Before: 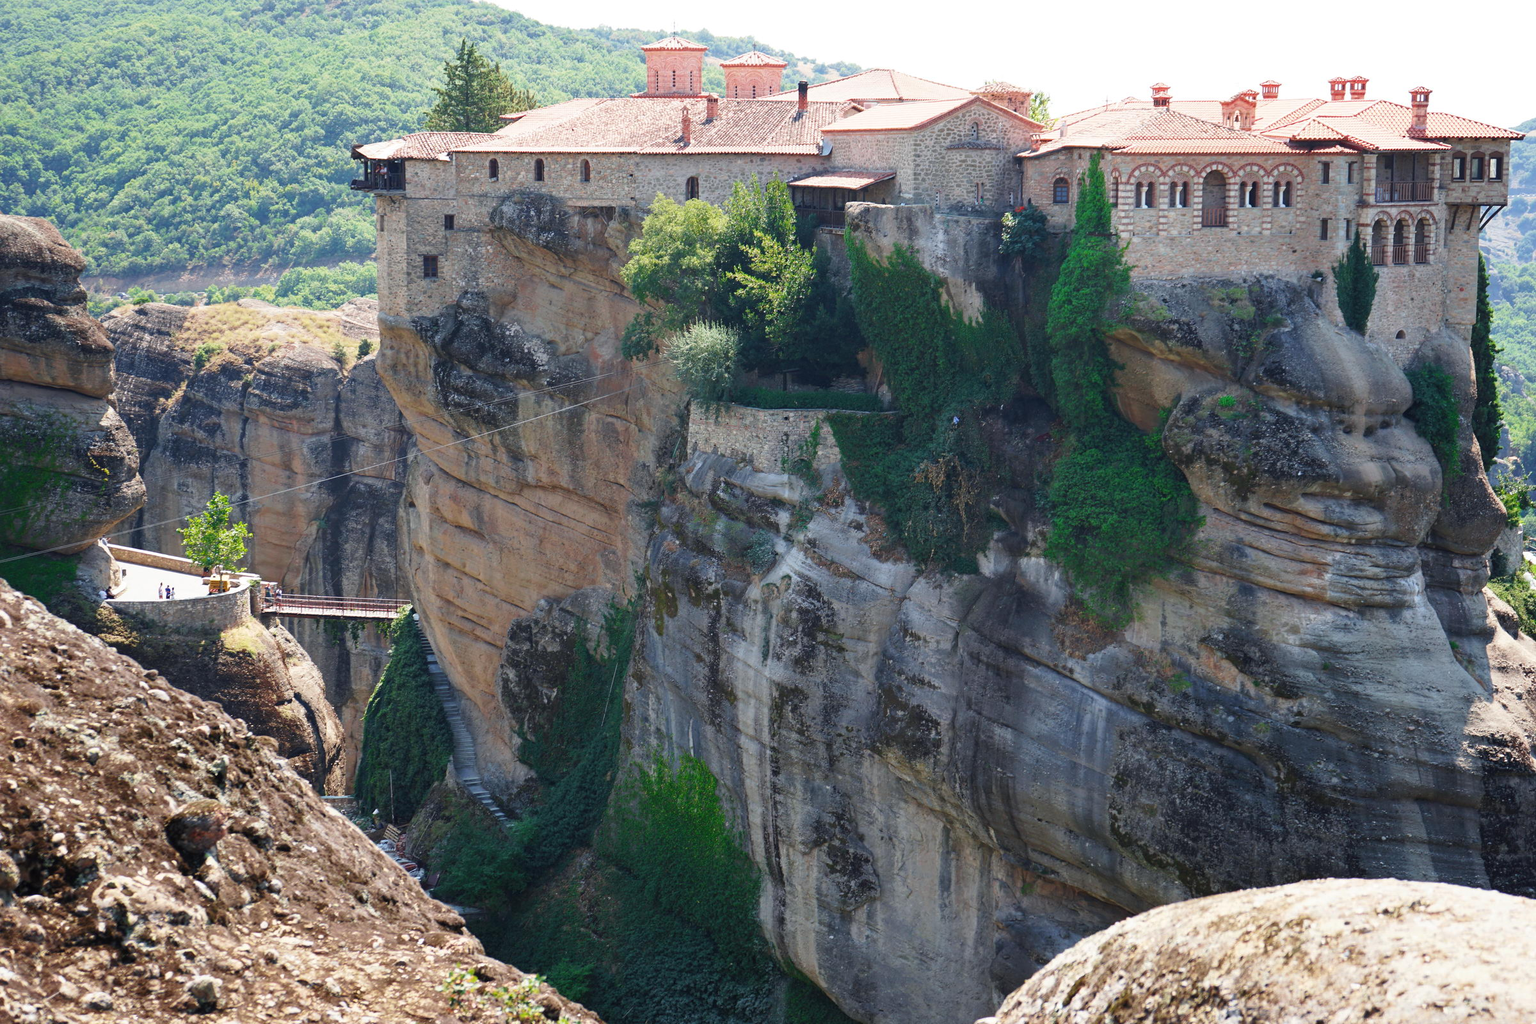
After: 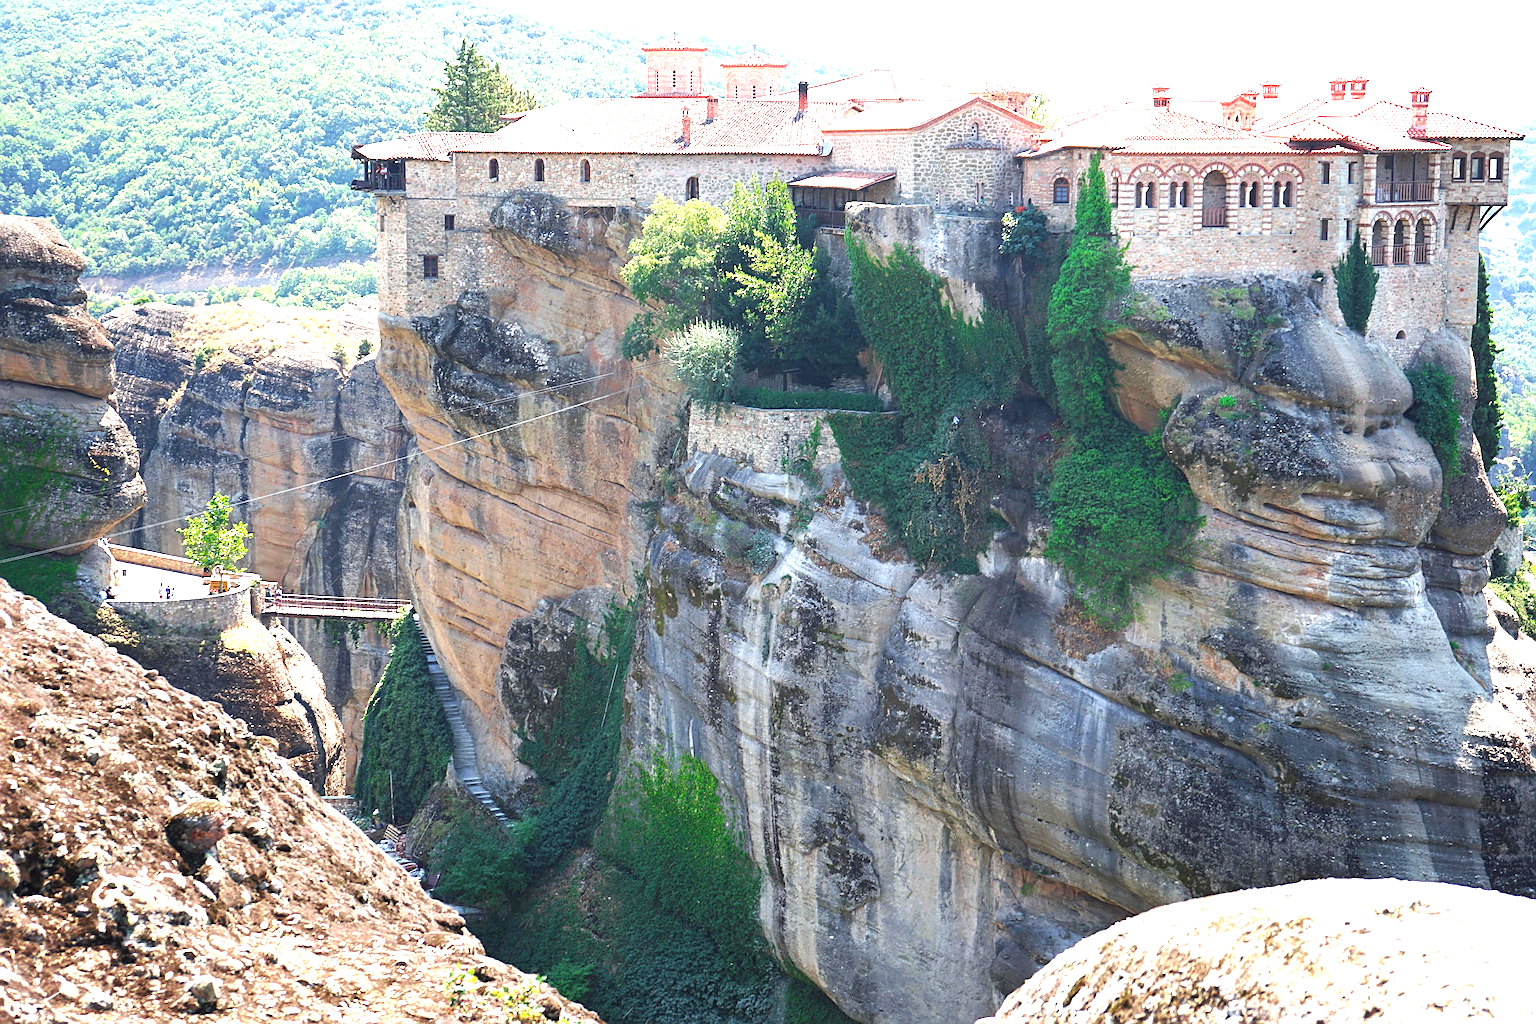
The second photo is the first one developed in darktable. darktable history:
sharpen: on, module defaults
exposure: exposure 1.23 EV, compensate exposure bias true, compensate highlight preservation false
